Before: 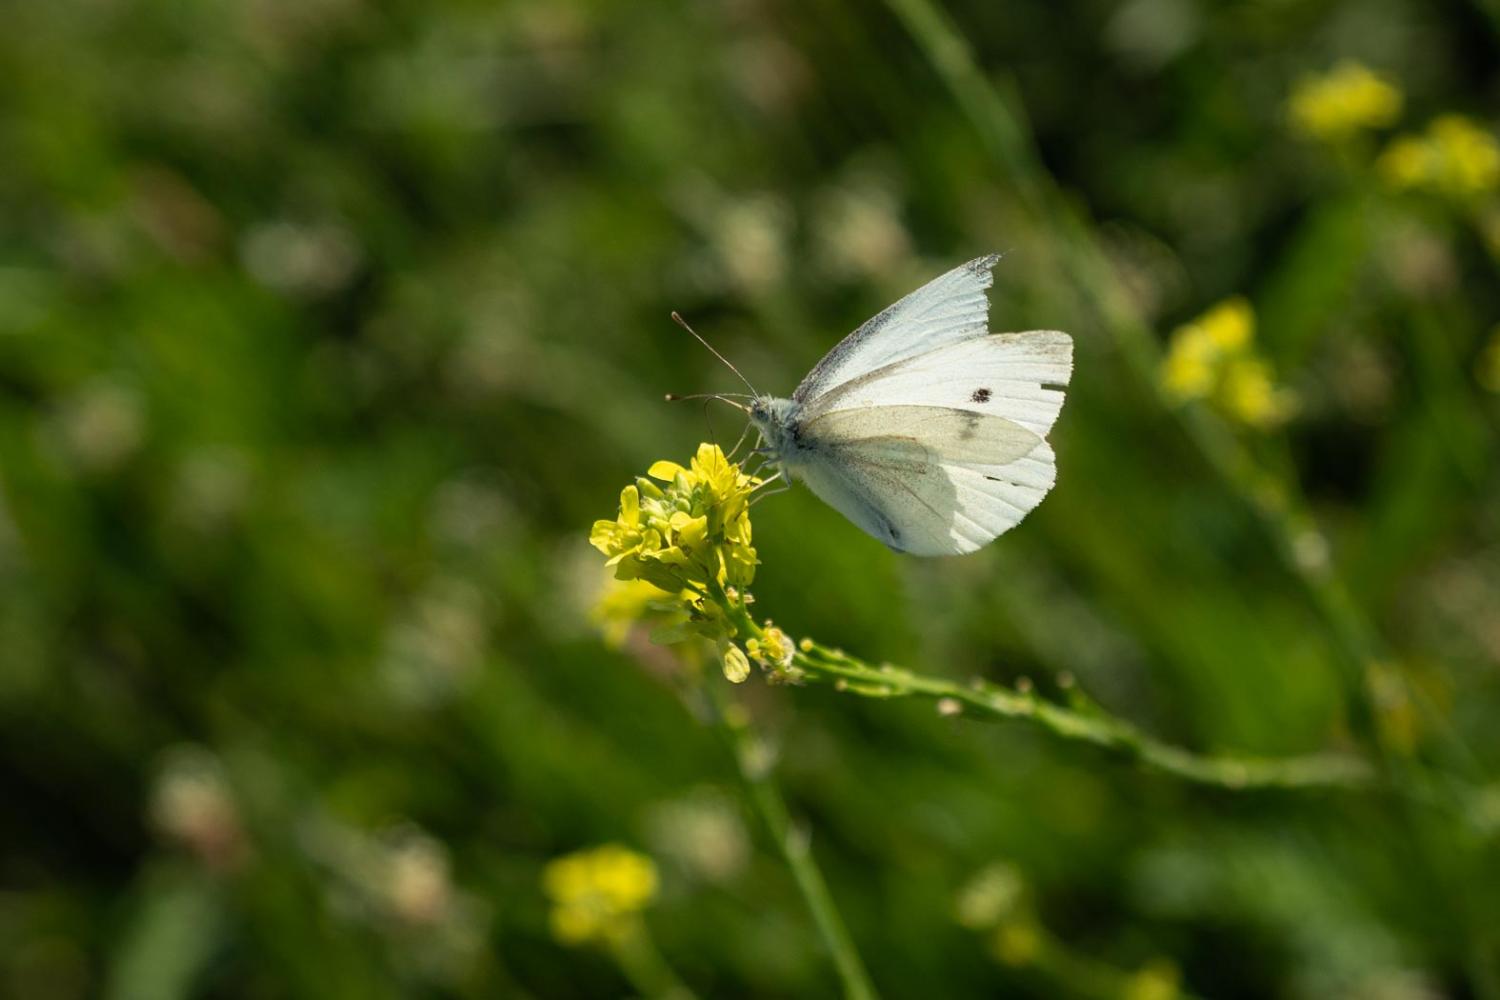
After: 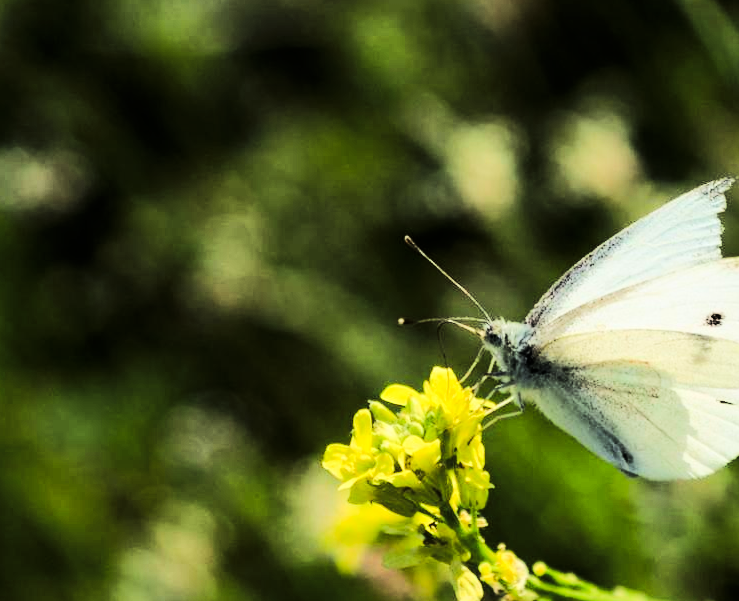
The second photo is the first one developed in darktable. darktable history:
tone curve: curves: ch0 [(0, 0) (0.086, 0.006) (0.148, 0.021) (0.245, 0.105) (0.374, 0.401) (0.444, 0.631) (0.778, 0.915) (1, 1)], color space Lab, linked channels, preserve colors none
tone equalizer: on, module defaults
crop: left 17.835%, top 7.675%, right 32.881%, bottom 32.213%
